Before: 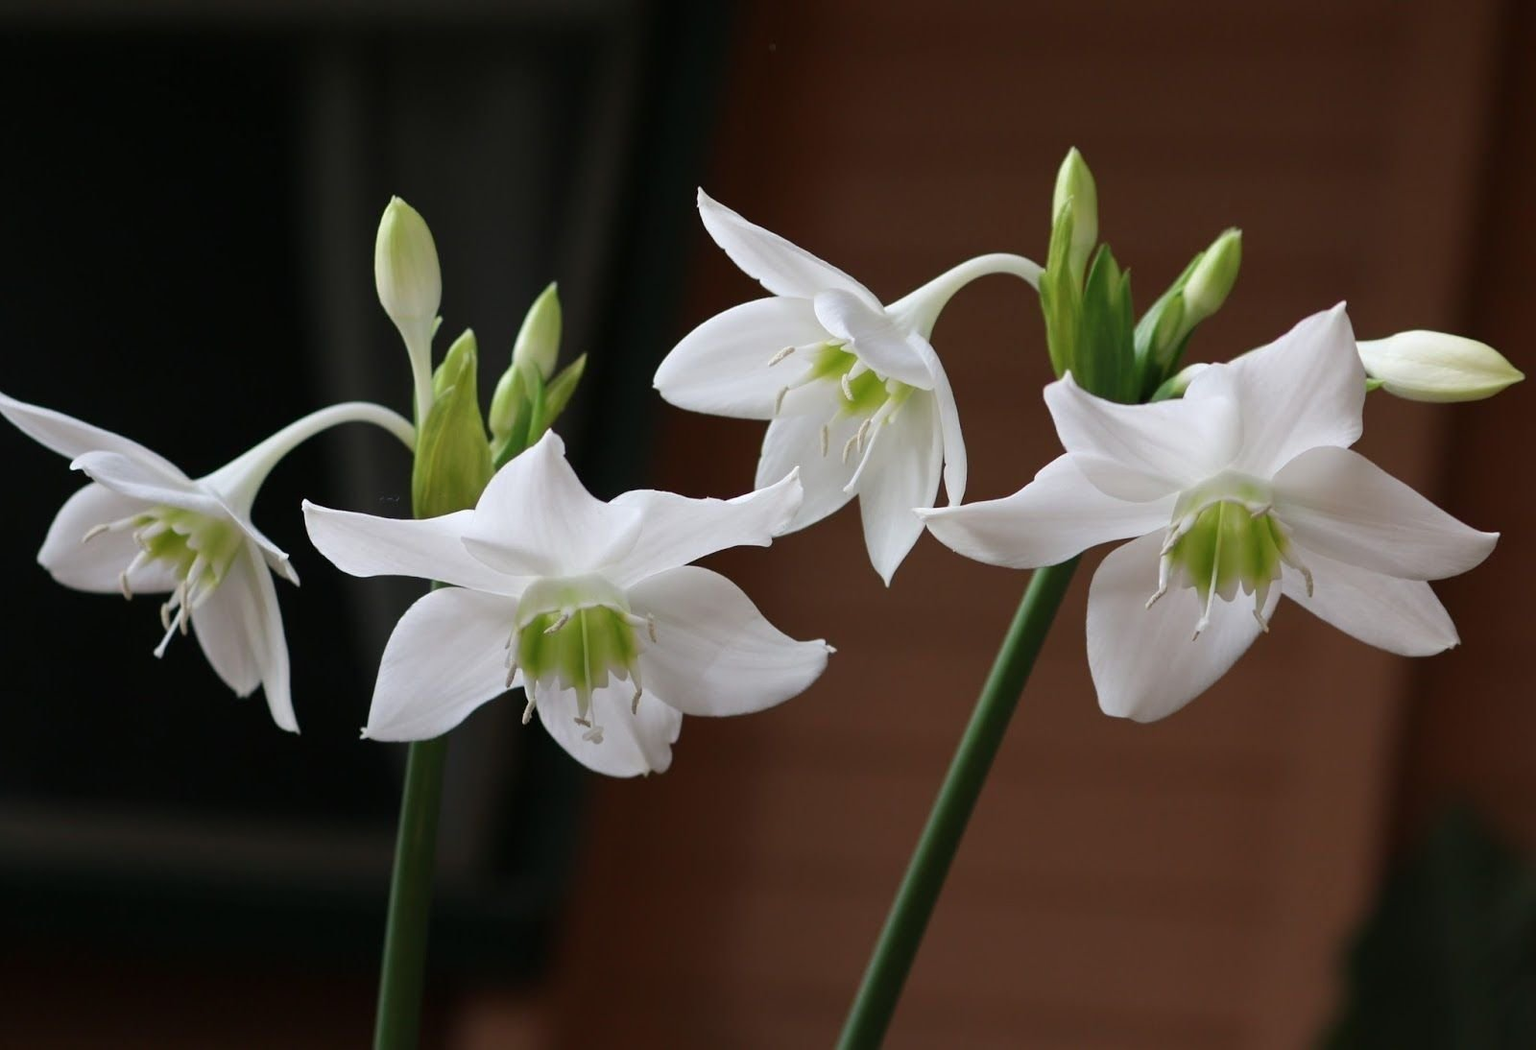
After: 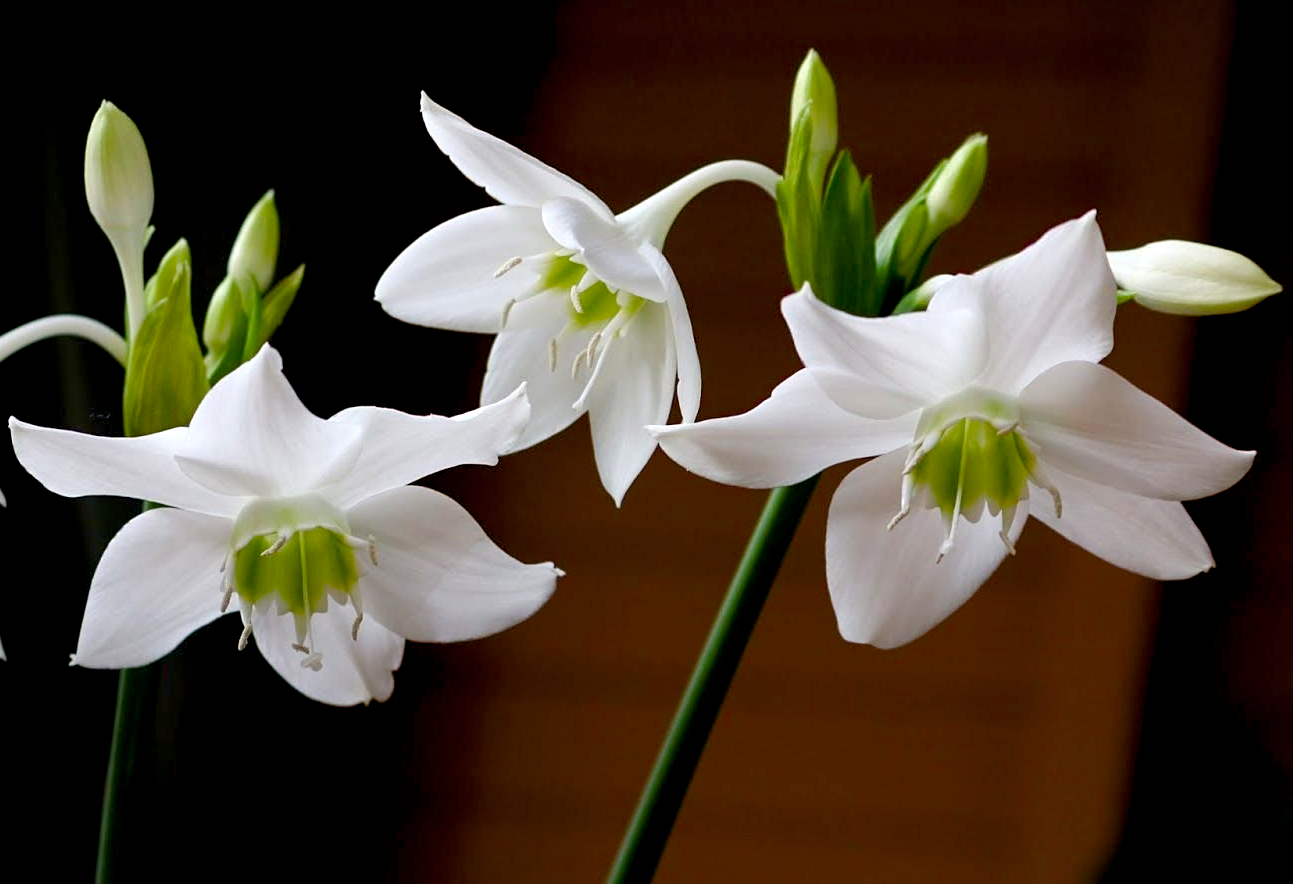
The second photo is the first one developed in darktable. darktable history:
color balance rgb: shadows lift › luminance -9.41%, highlights gain › luminance 17.6%, global offset › luminance -1.45%, perceptual saturation grading › highlights -17.77%, perceptual saturation grading › mid-tones 33.1%, perceptual saturation grading › shadows 50.52%, global vibrance 24.22%
vignetting: fall-off radius 93.87%
crop: left 19.159%, top 9.58%, bottom 9.58%
sharpen: amount 0.2
